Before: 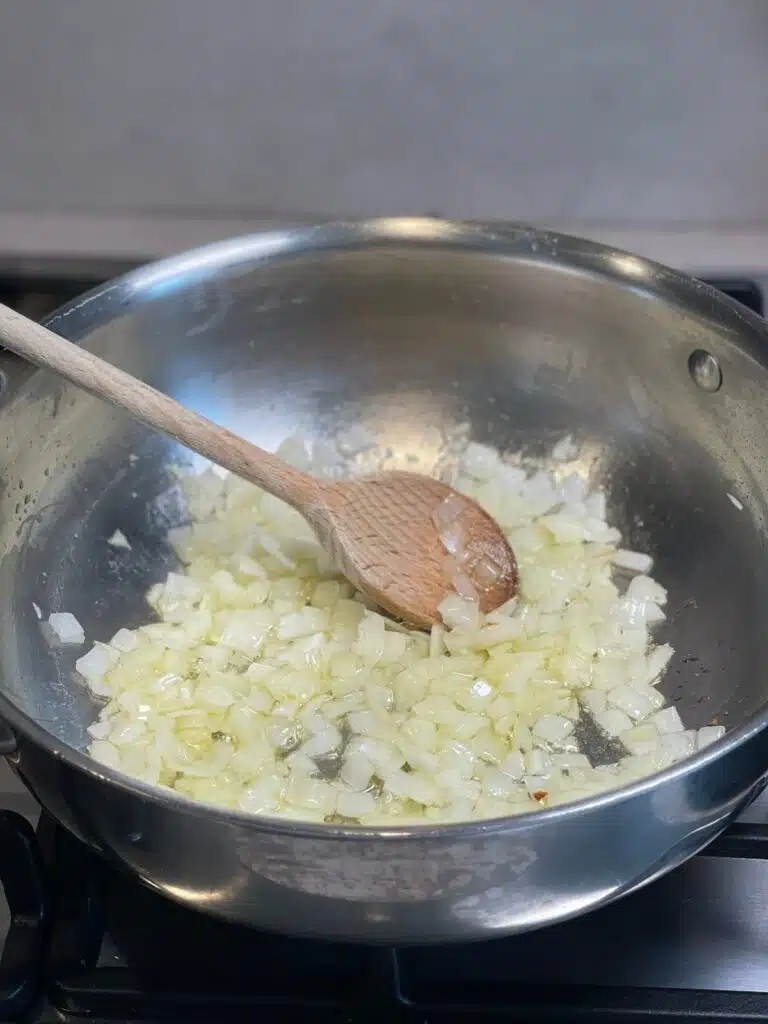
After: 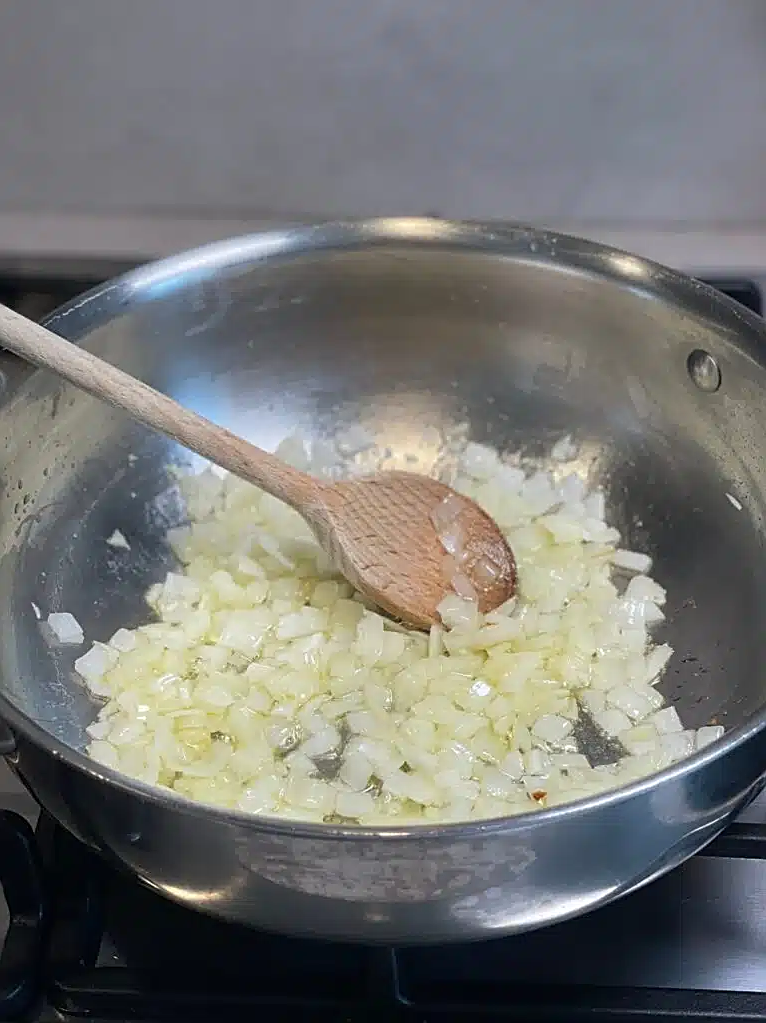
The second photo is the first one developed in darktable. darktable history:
sharpen: on, module defaults
crop: left 0.152%
